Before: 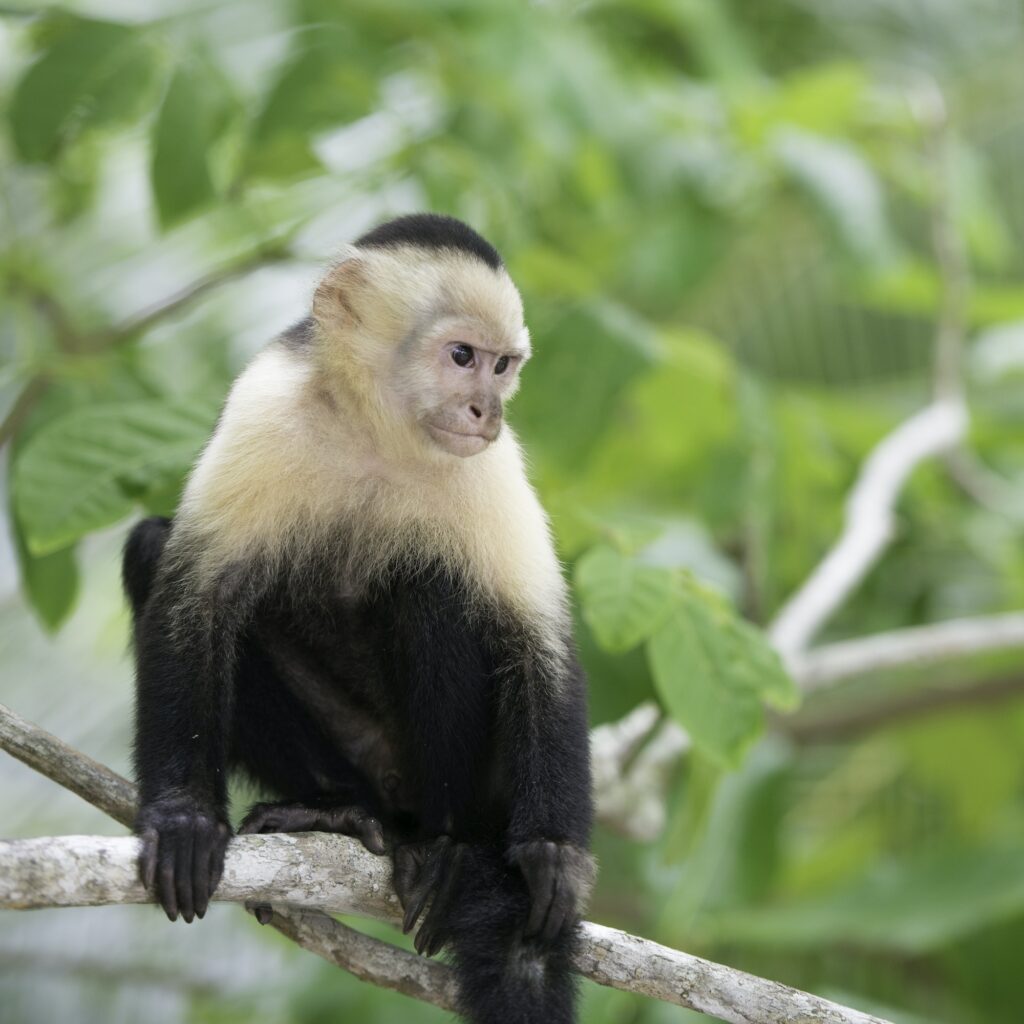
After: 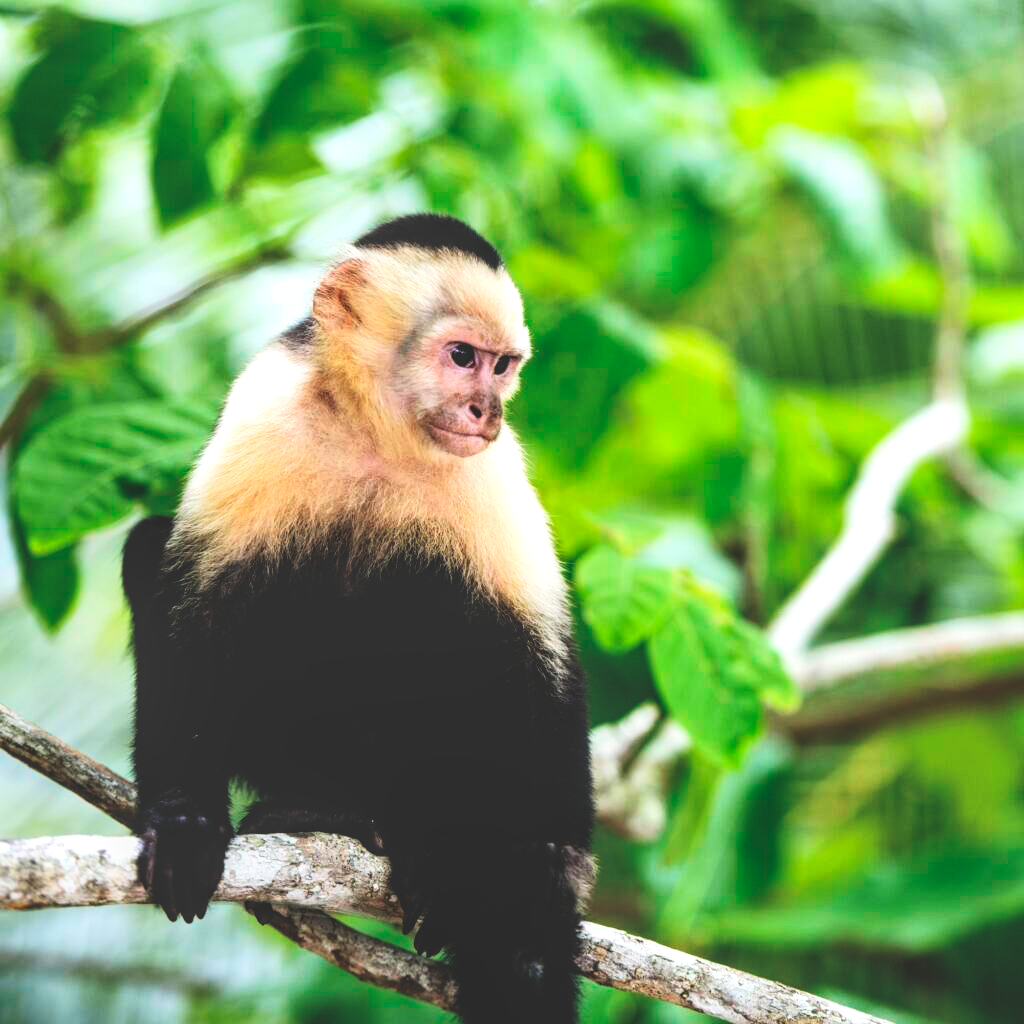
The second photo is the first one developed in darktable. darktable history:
tone curve: curves: ch0 [(0, 0.032) (0.181, 0.156) (0.751, 0.829) (1, 1)], color space Lab, linked channels, preserve colors none
local contrast: detail 130%
base curve: curves: ch0 [(0, 0.036) (0.083, 0.04) (0.804, 1)], preserve colors none
